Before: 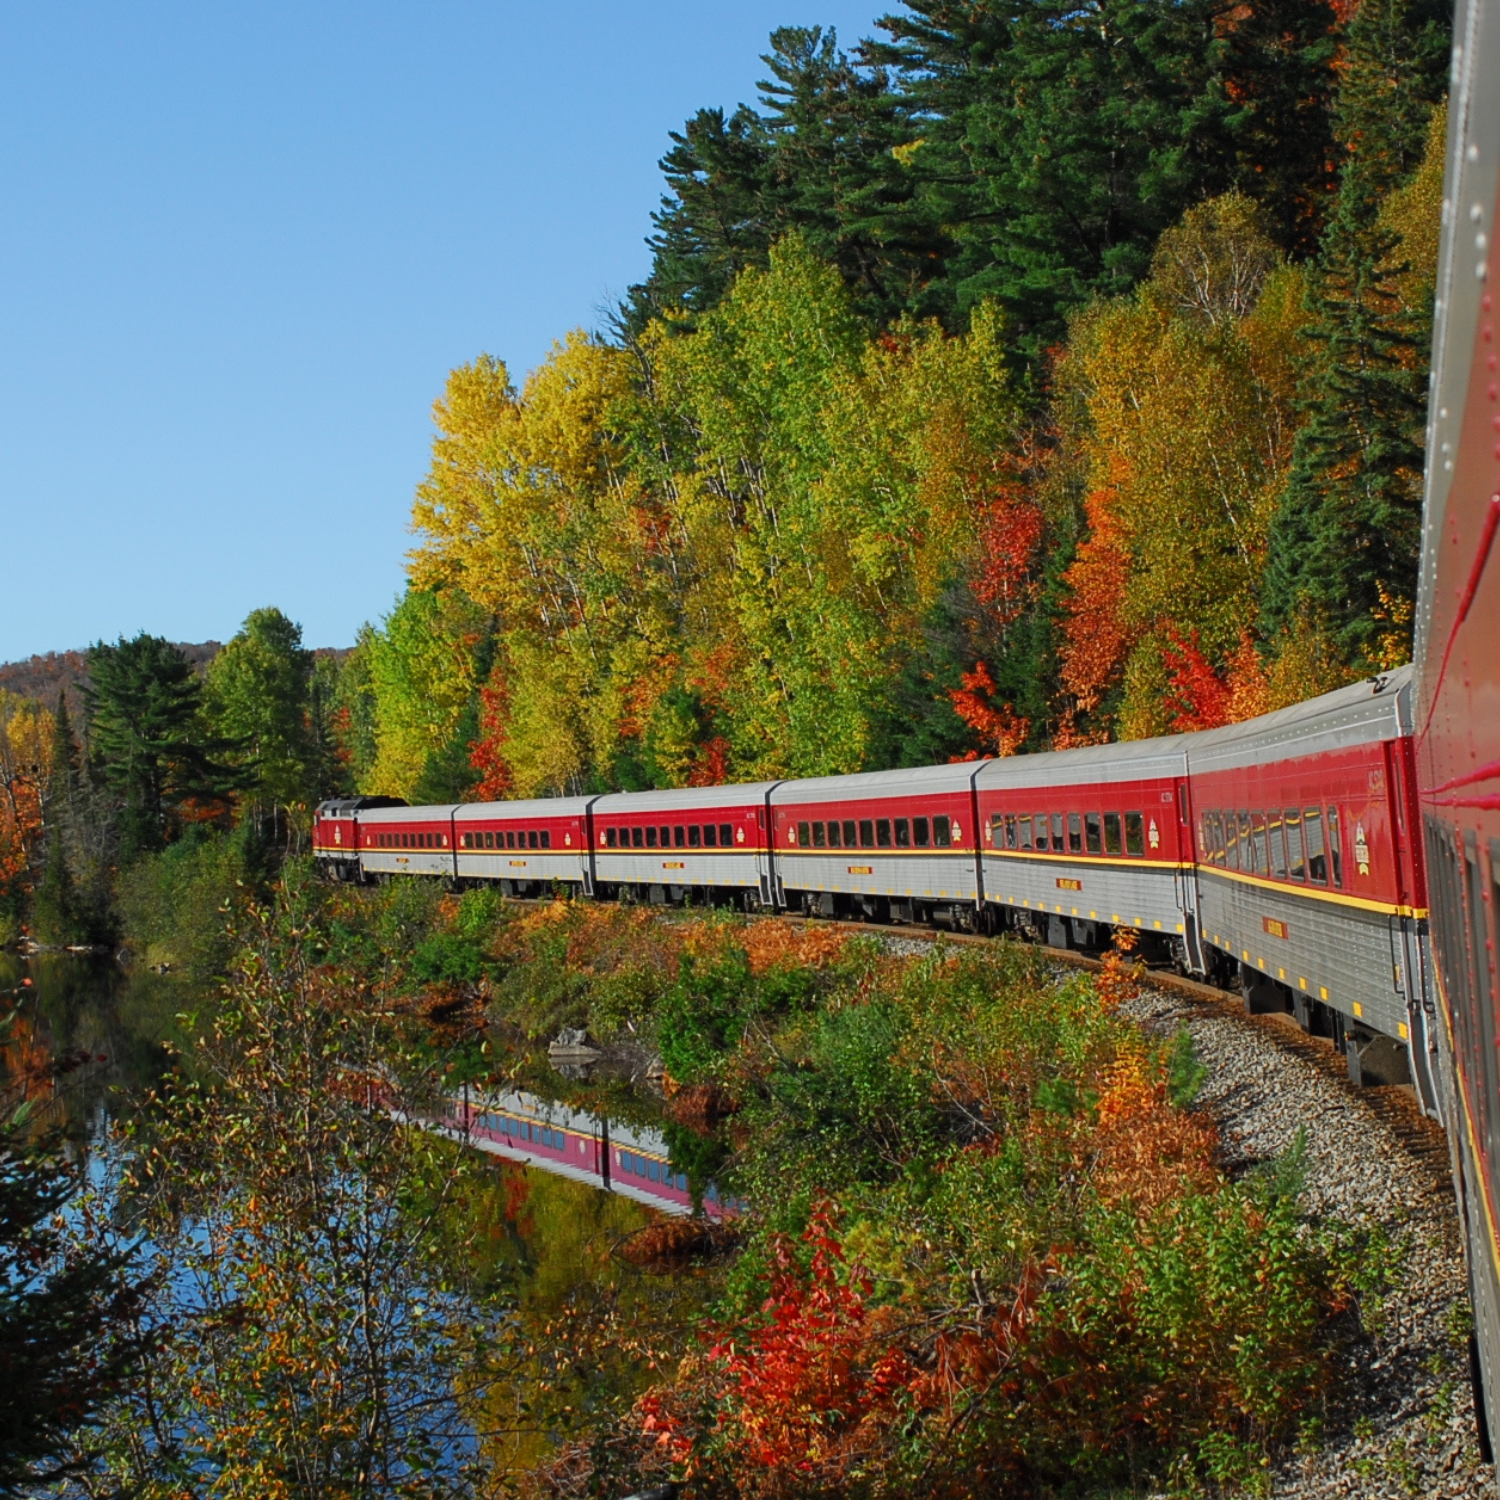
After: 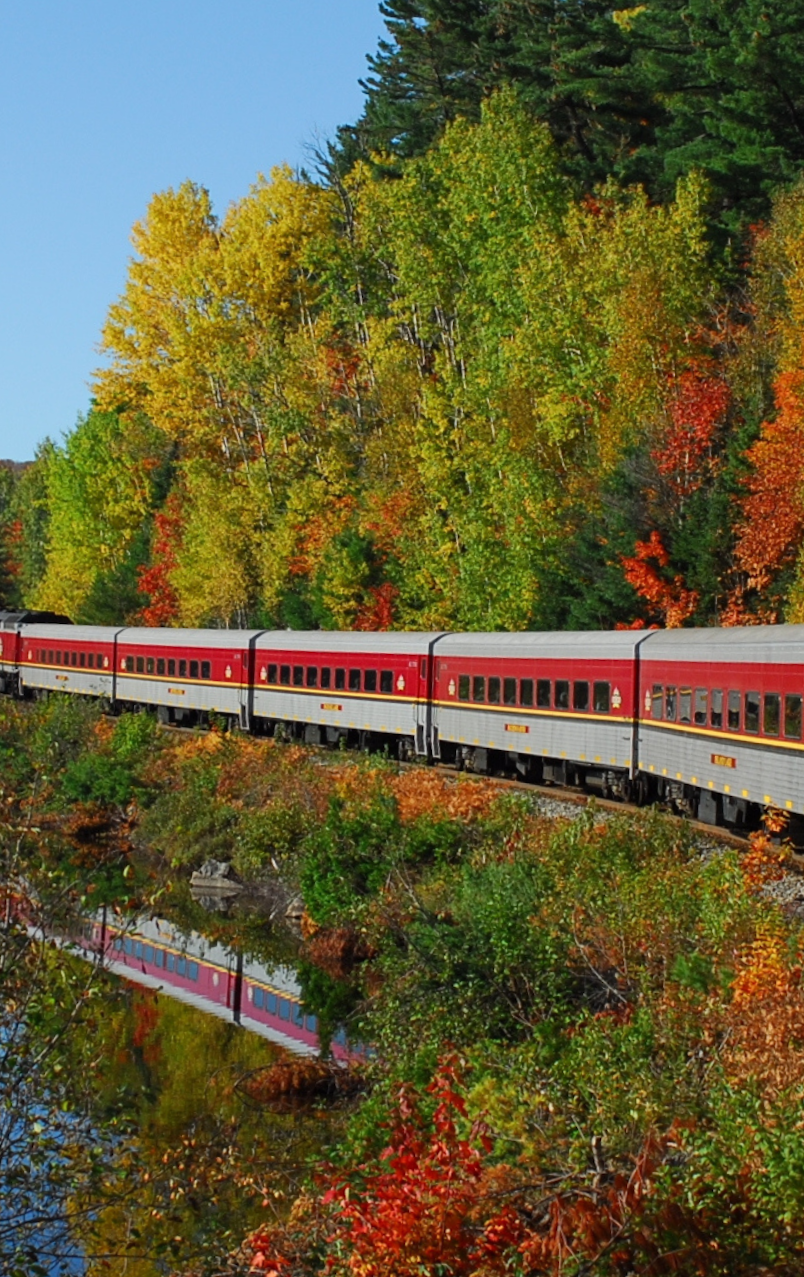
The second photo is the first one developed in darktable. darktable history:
crop and rotate: angle 0.02°, left 24.353%, top 13.219%, right 26.156%, bottom 8.224%
rotate and perspective: rotation 5.12°, automatic cropping off
